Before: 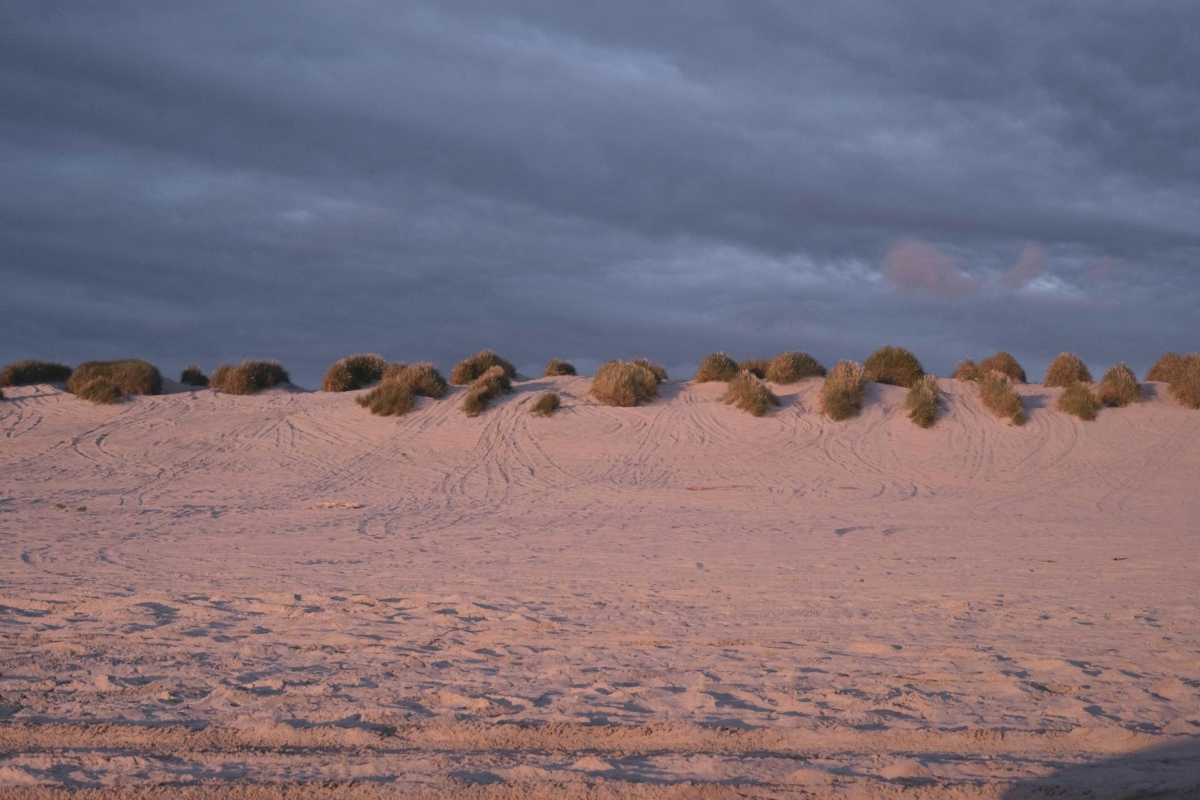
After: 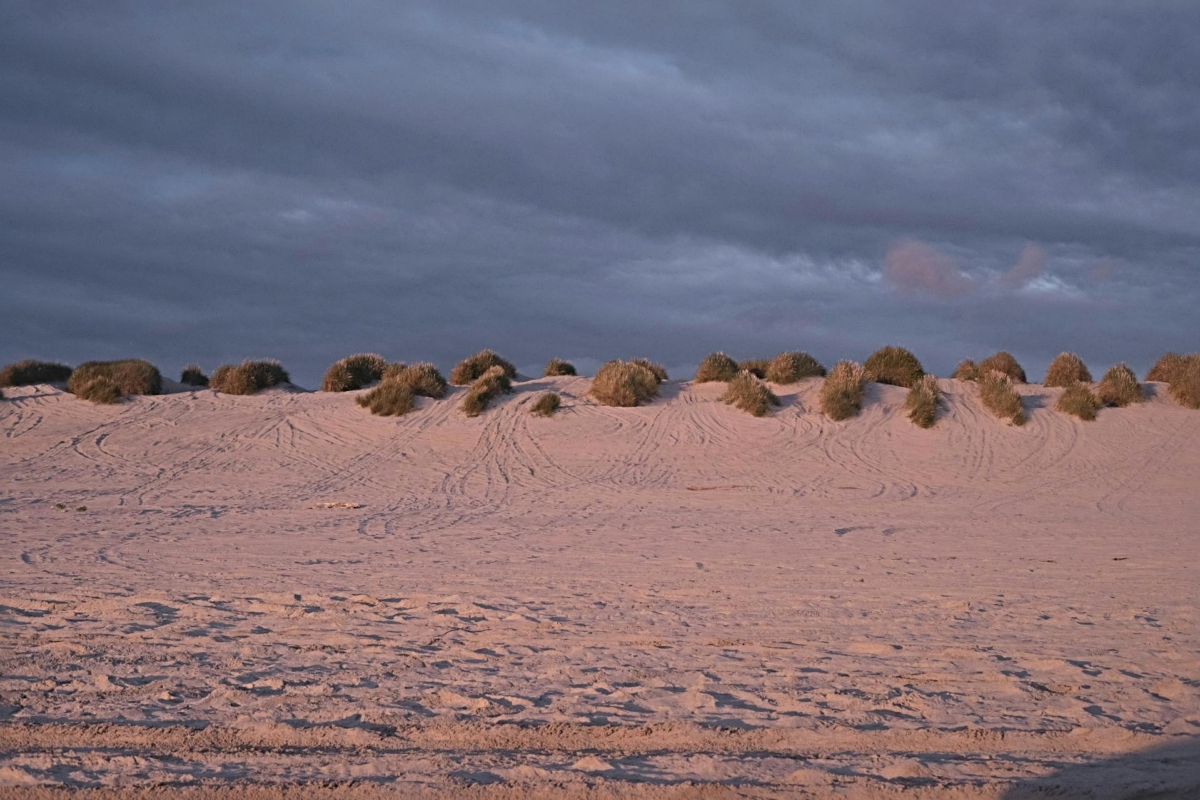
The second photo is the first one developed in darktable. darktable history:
tone equalizer: on, module defaults
sharpen: radius 4
